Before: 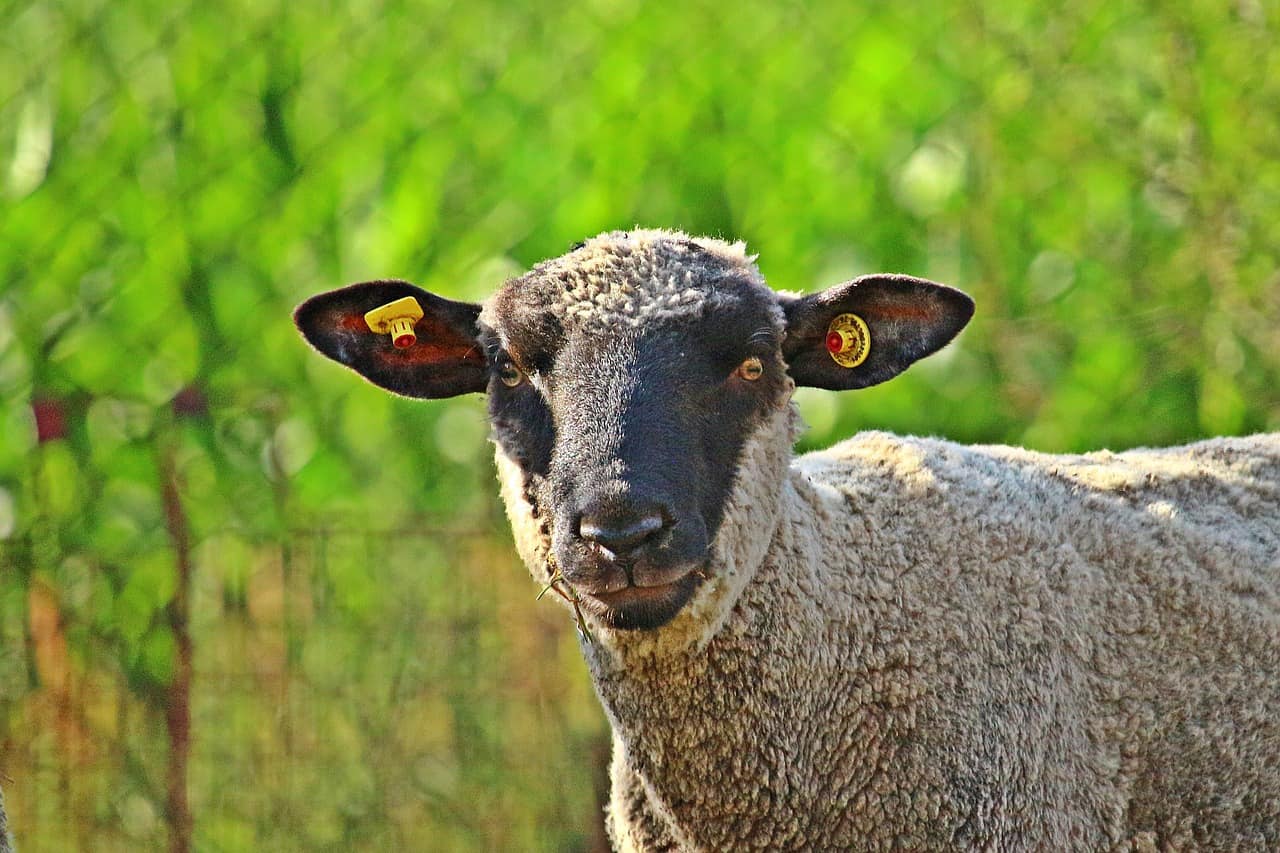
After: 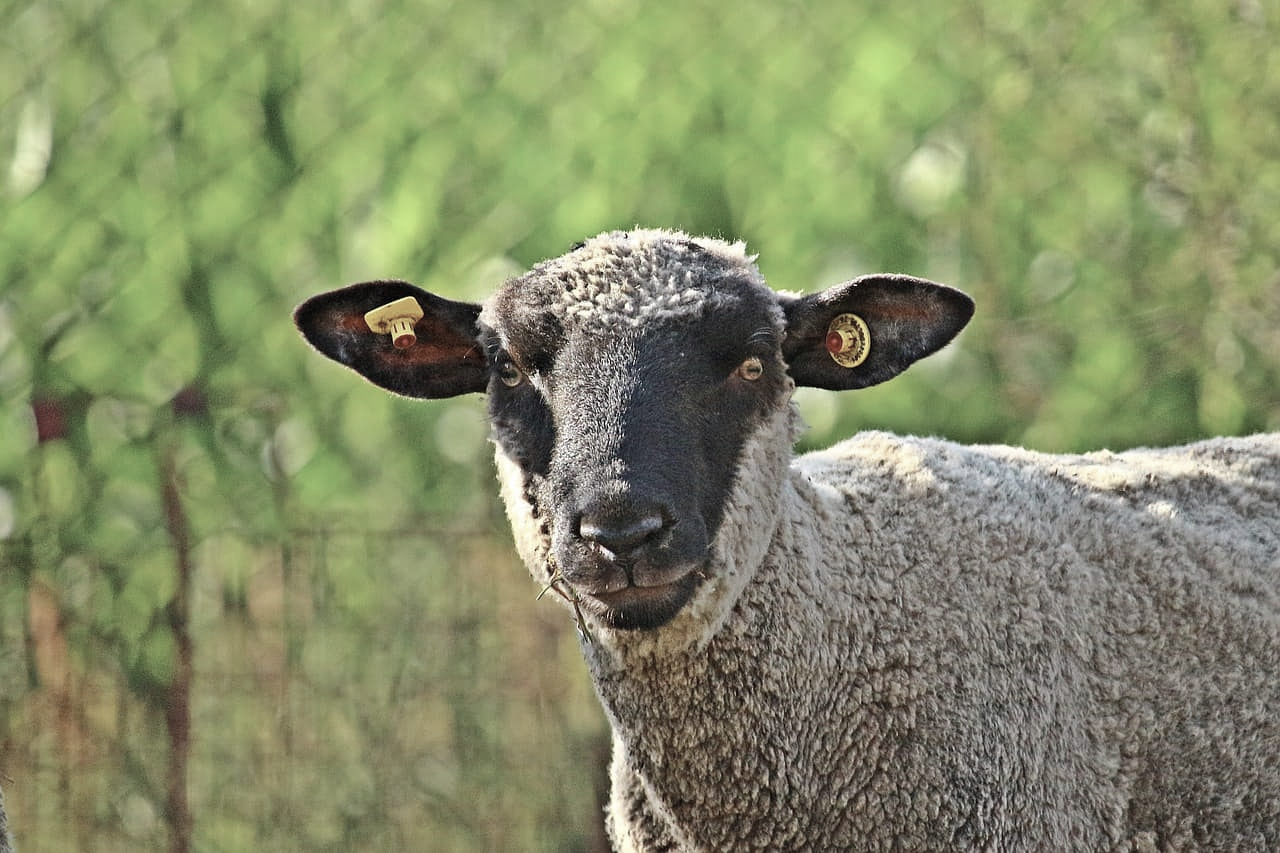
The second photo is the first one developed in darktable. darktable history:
color correction: highlights b* -0.044, saturation 0.497
